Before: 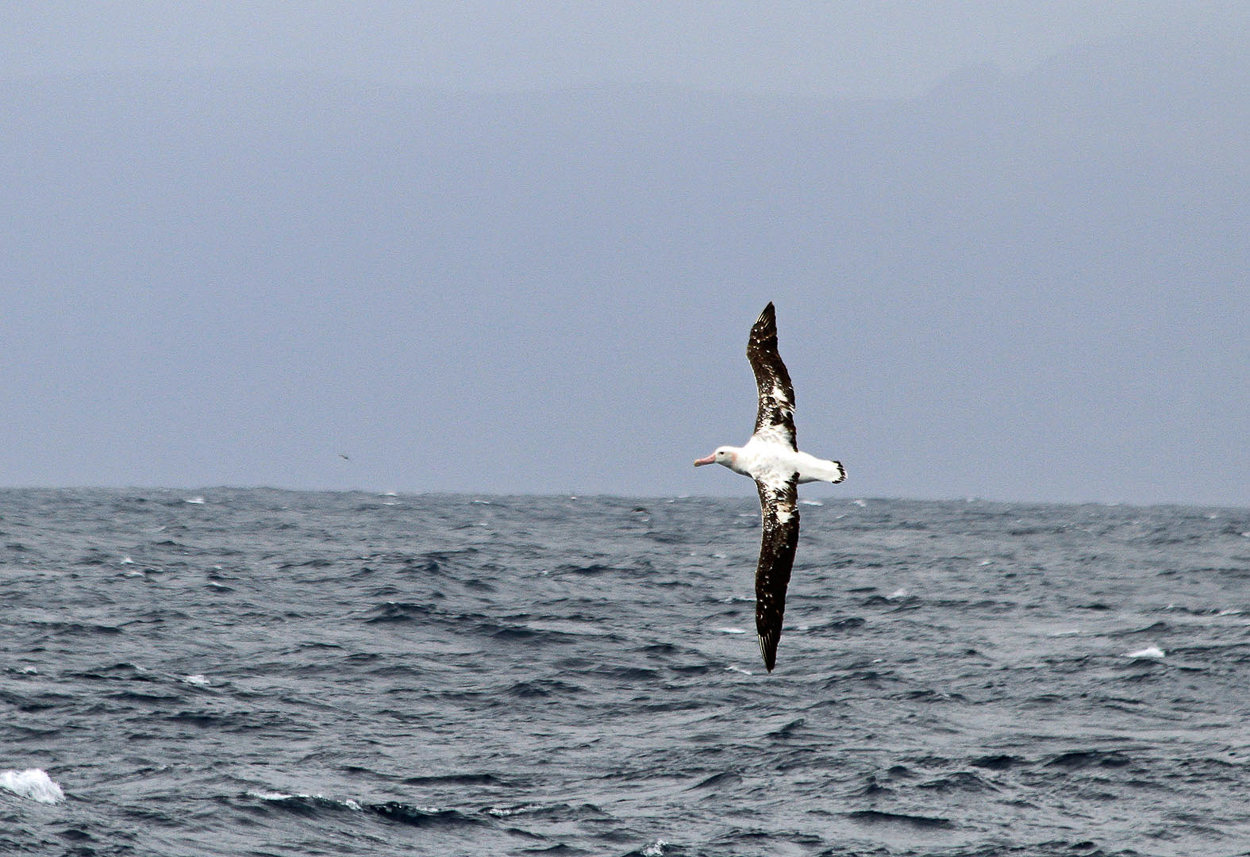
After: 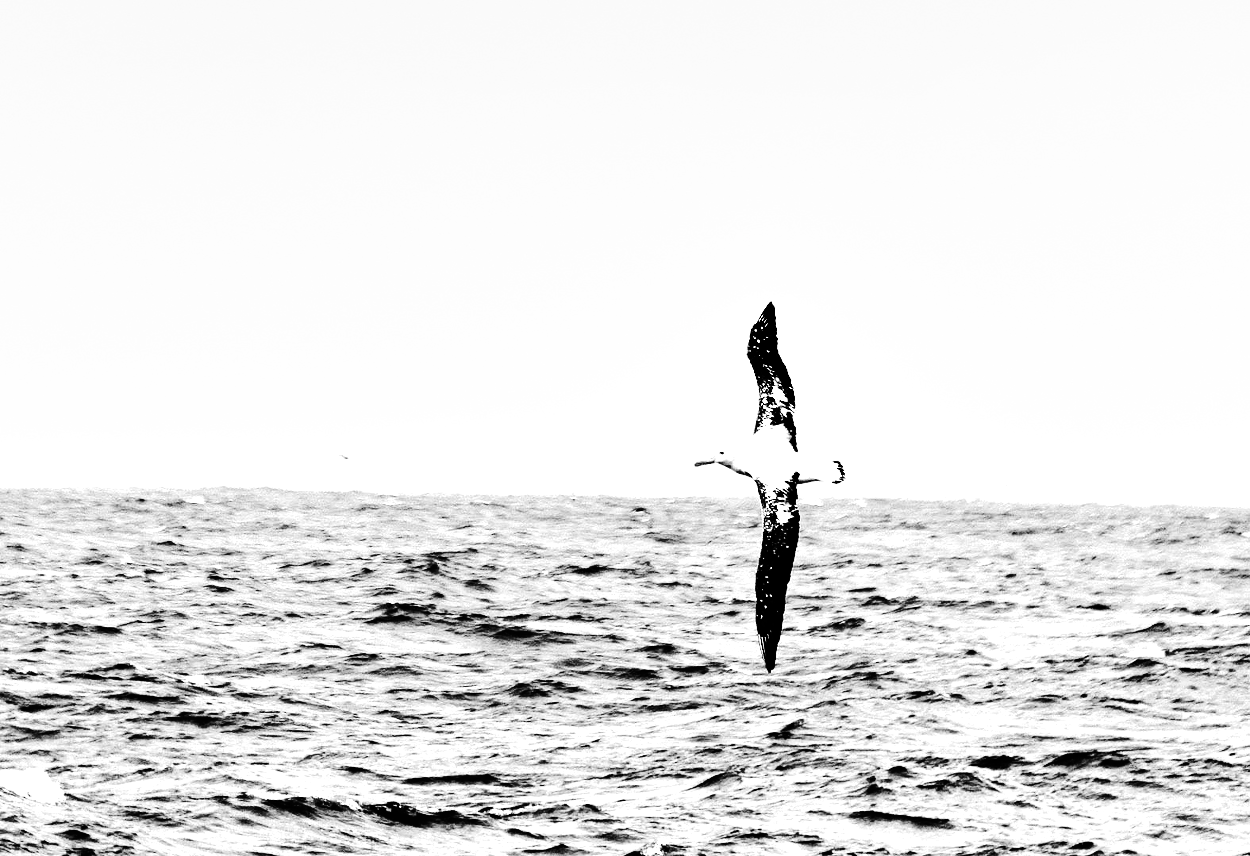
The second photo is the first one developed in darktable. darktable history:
shadows and highlights: soften with gaussian
tone equalizer: -8 EV -1.07 EV, -7 EV -1.03 EV, -6 EV -0.841 EV, -5 EV -0.601 EV, -3 EV 0.595 EV, -2 EV 0.844 EV, -1 EV 1.01 EV, +0 EV 1.08 EV, edges refinement/feathering 500, mask exposure compensation -1.57 EV, preserve details no
crop: bottom 0.074%
contrast brightness saturation: saturation 0.512
base curve: curves: ch0 [(0, 0) (0.036, 0.01) (0.123, 0.254) (0.258, 0.504) (0.507, 0.748) (1, 1)], preserve colors none
exposure: black level correction 0, exposure 0.694 EV, compensate highlight preservation false
color calibration: output gray [0.21, 0.42, 0.37, 0], illuminant custom, x 0.368, y 0.373, temperature 4343.68 K
